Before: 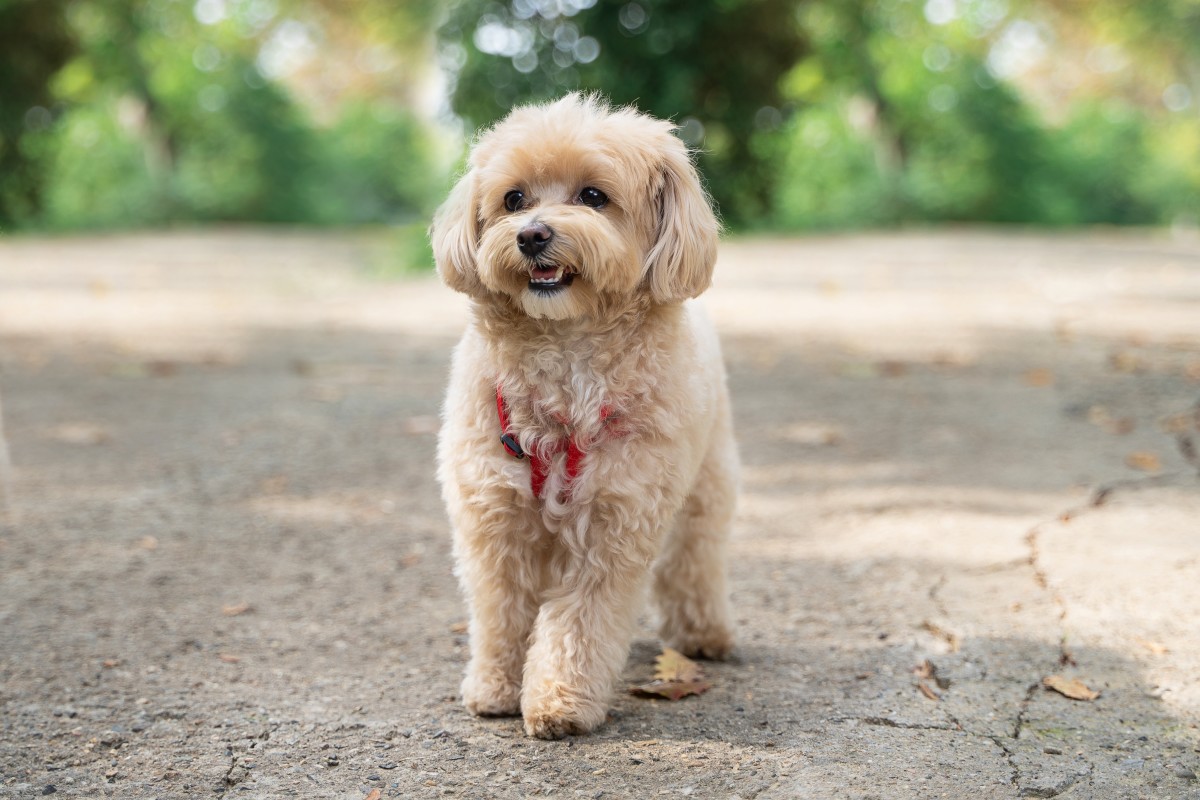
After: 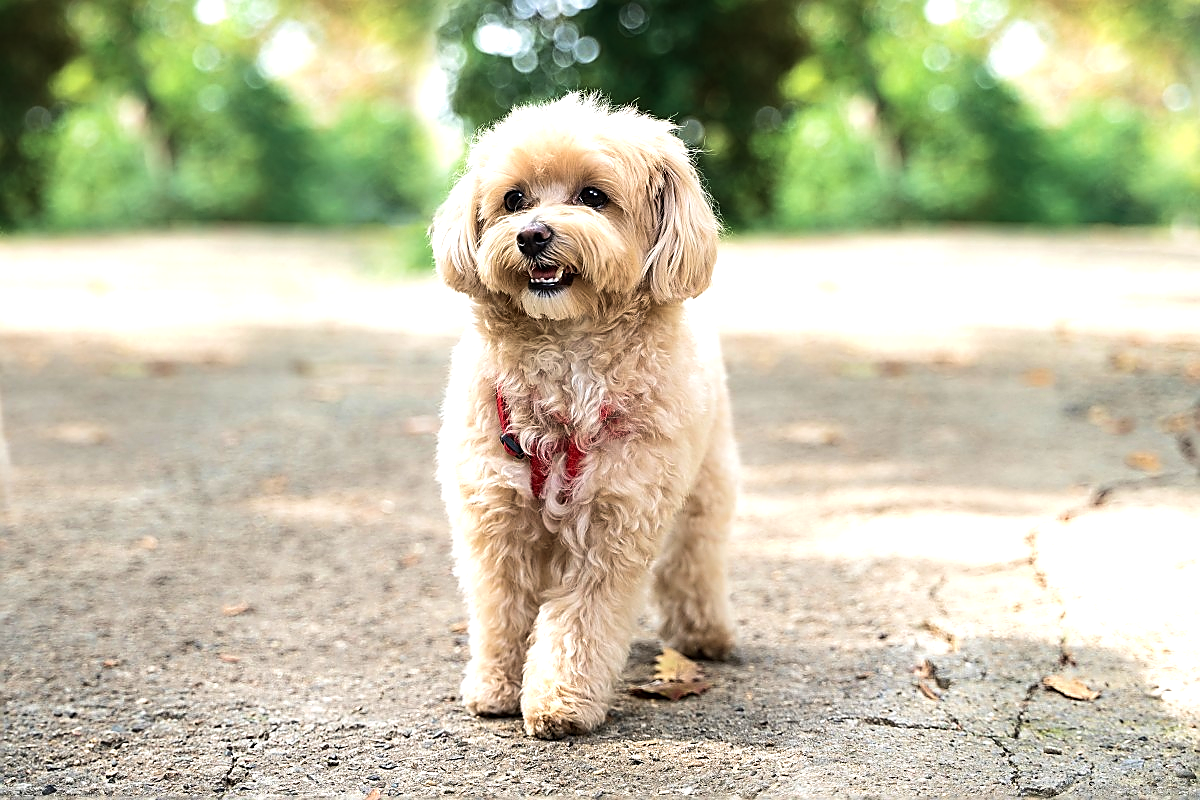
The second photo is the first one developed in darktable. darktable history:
velvia: on, module defaults
sharpen: radius 1.4, amount 1.25, threshold 0.7
tone equalizer: -8 EV -0.75 EV, -7 EV -0.7 EV, -6 EV -0.6 EV, -5 EV -0.4 EV, -3 EV 0.4 EV, -2 EV 0.6 EV, -1 EV 0.7 EV, +0 EV 0.75 EV, edges refinement/feathering 500, mask exposure compensation -1.57 EV, preserve details no
